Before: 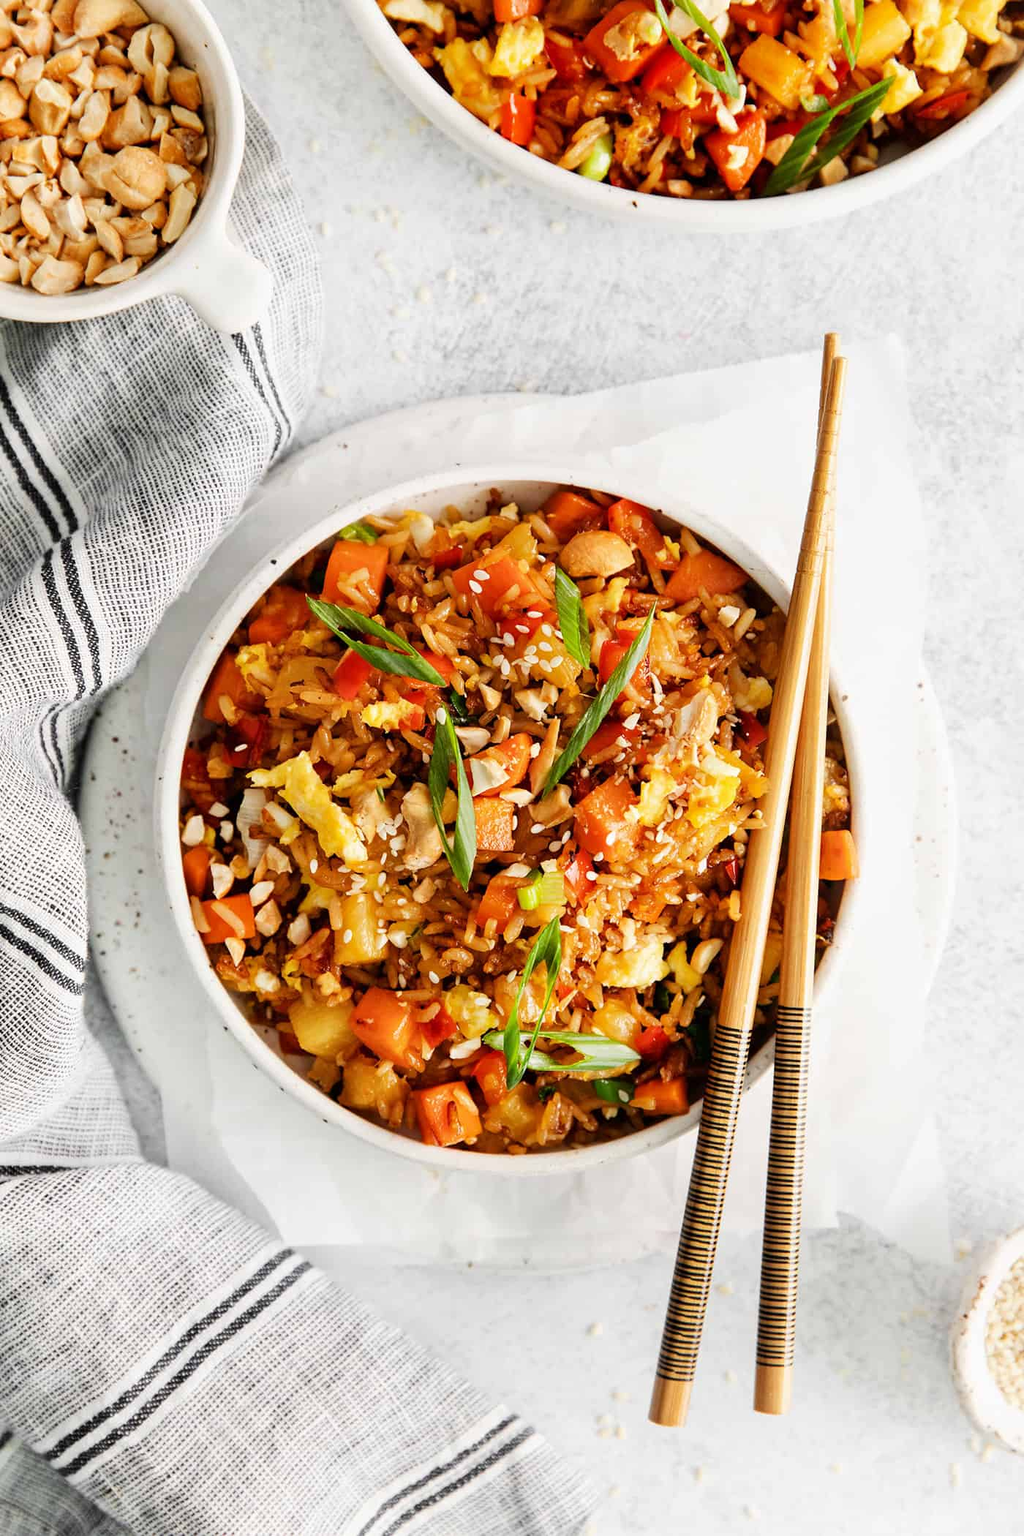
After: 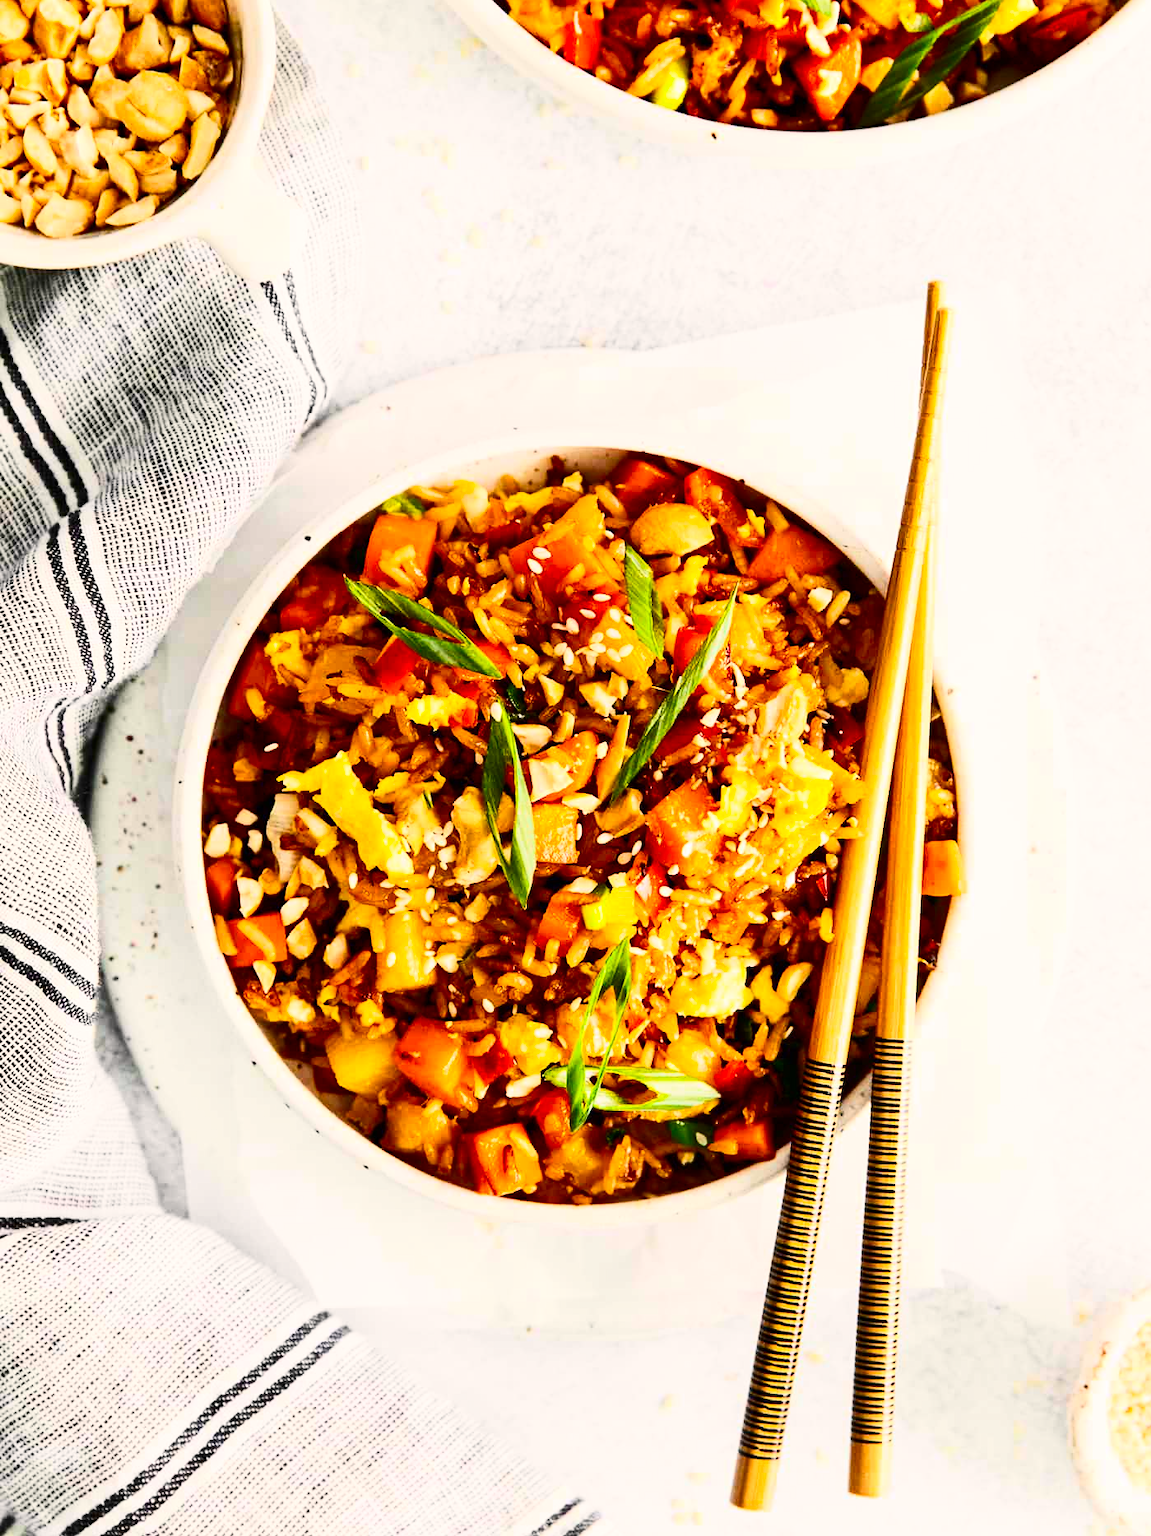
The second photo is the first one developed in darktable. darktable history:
contrast brightness saturation: contrast 0.414, brightness 0.103, saturation 0.206
crop and rotate: top 5.452%, bottom 5.632%
color balance rgb: highlights gain › chroma 1.119%, highlights gain › hue 60.06°, perceptual saturation grading › global saturation 19.837%, global vibrance 20%
